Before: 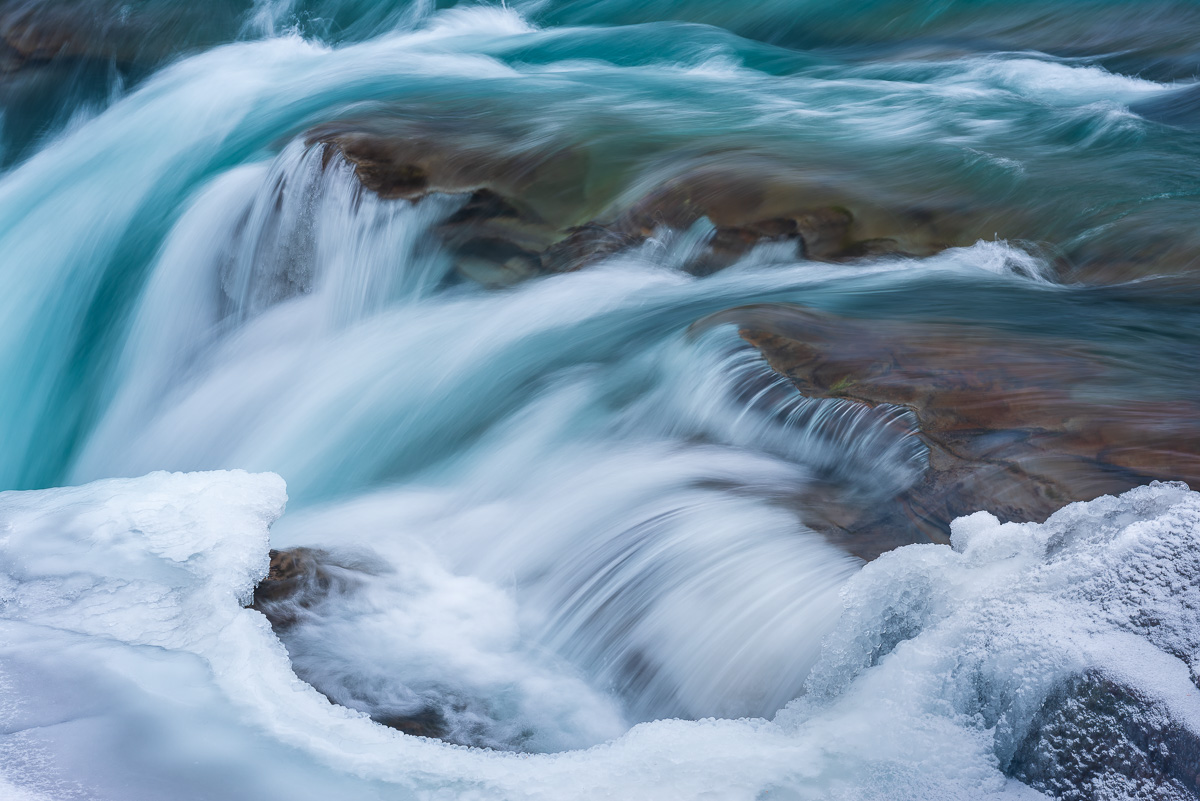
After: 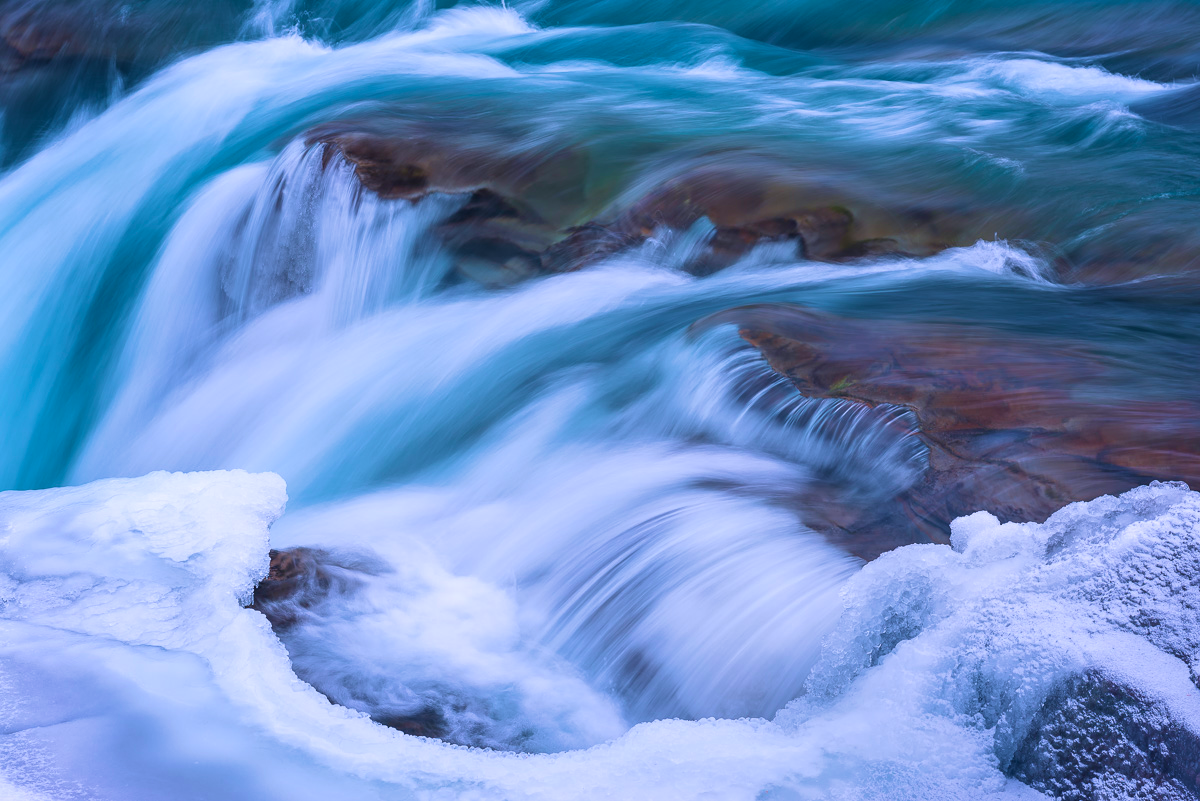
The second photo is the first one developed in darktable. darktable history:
velvia: strength 37.04%
color calibration: output colorfulness [0, 0.315, 0, 0], illuminant custom, x 0.367, y 0.392, temperature 4440.38 K
